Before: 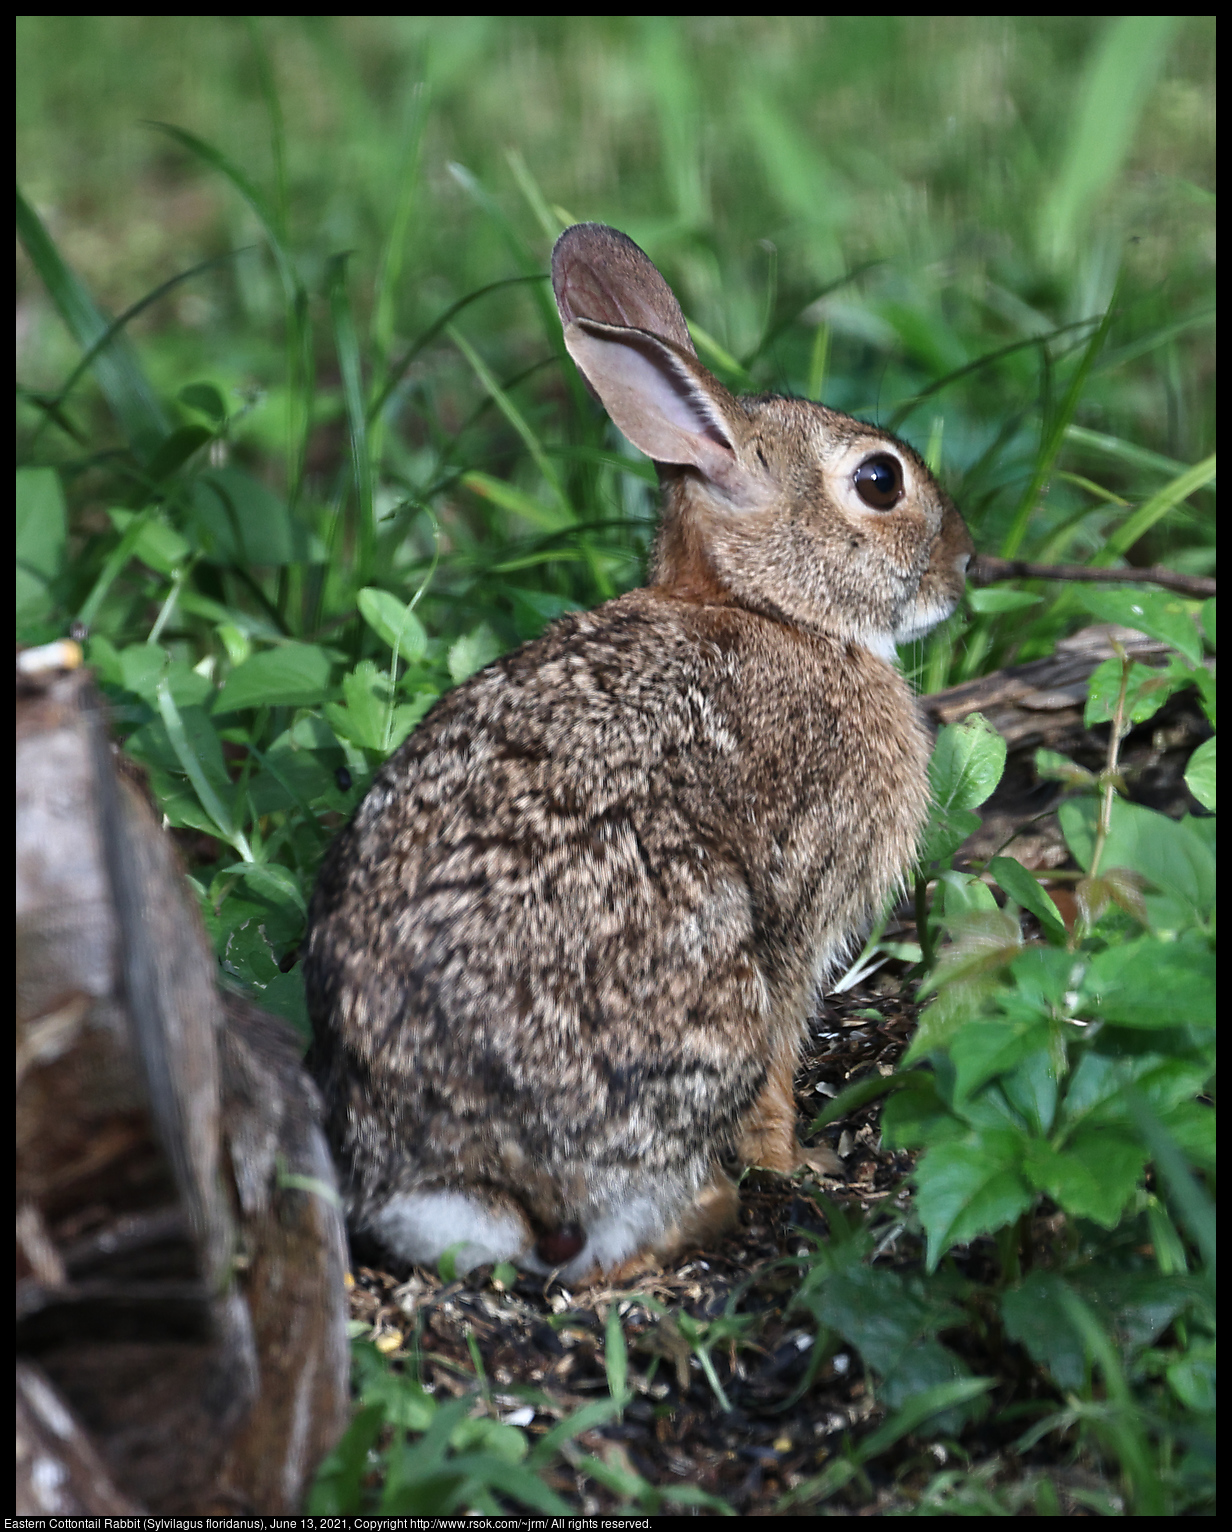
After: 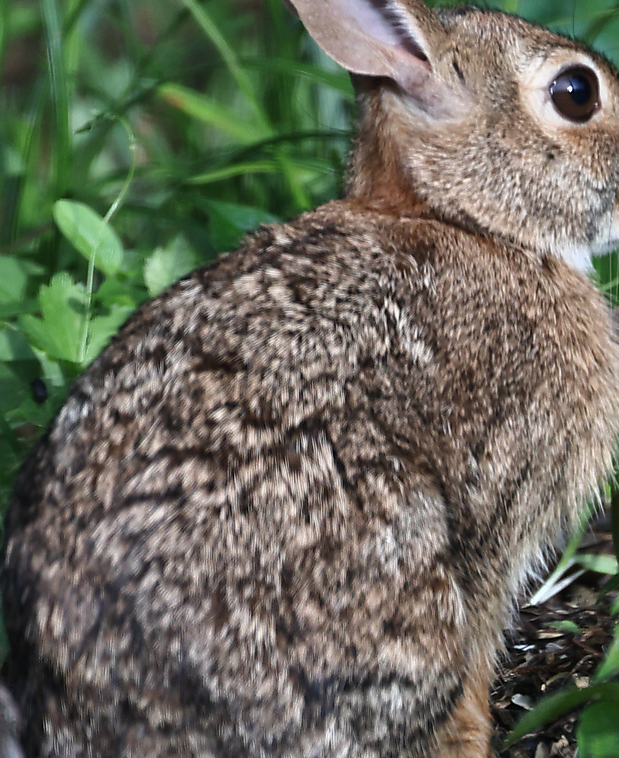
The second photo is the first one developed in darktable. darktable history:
crop: left 24.741%, top 25.353%, right 24.953%, bottom 25.11%
